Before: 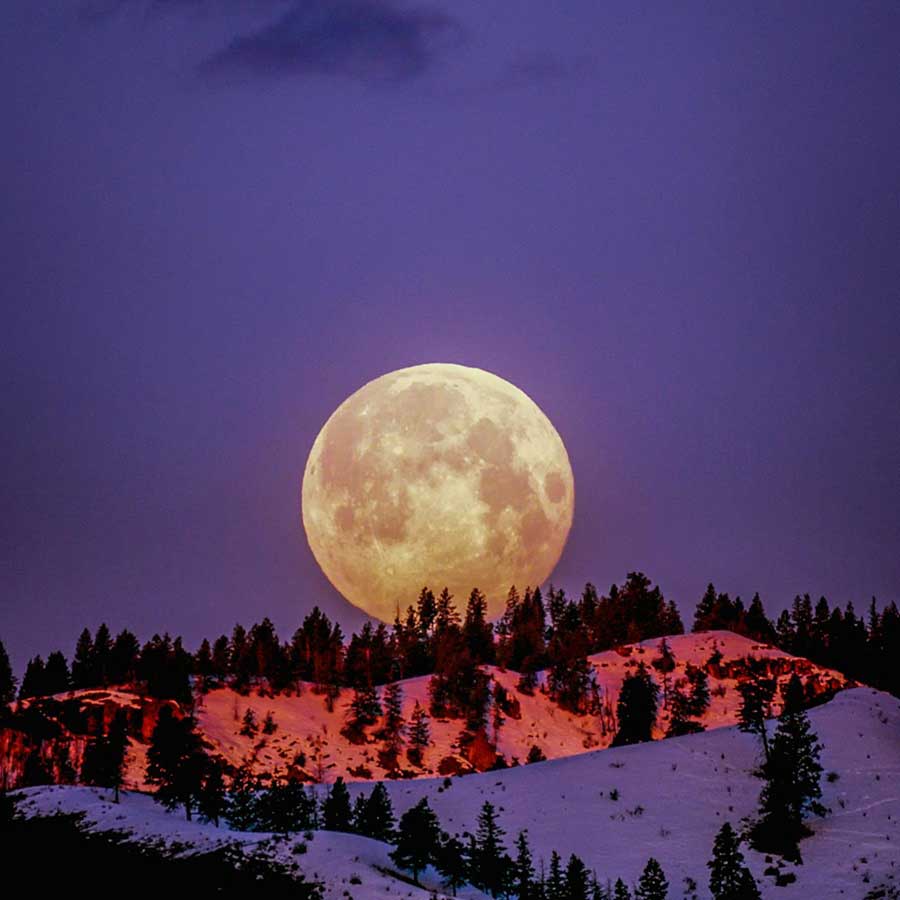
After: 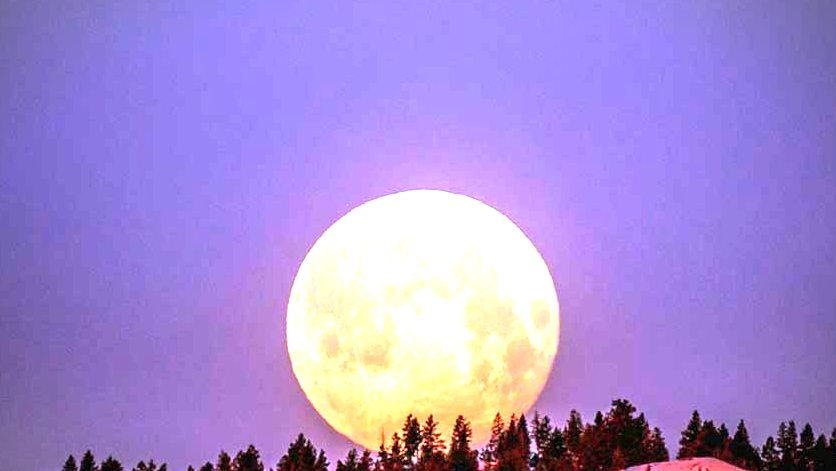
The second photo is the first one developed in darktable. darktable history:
tone equalizer: on, module defaults
exposure: exposure 2.04 EV, compensate highlight preservation false
vignetting: fall-off start 100%, fall-off radius 64.94%, automatic ratio true, unbound false
crop: left 1.744%, top 19.225%, right 5.069%, bottom 28.357%
